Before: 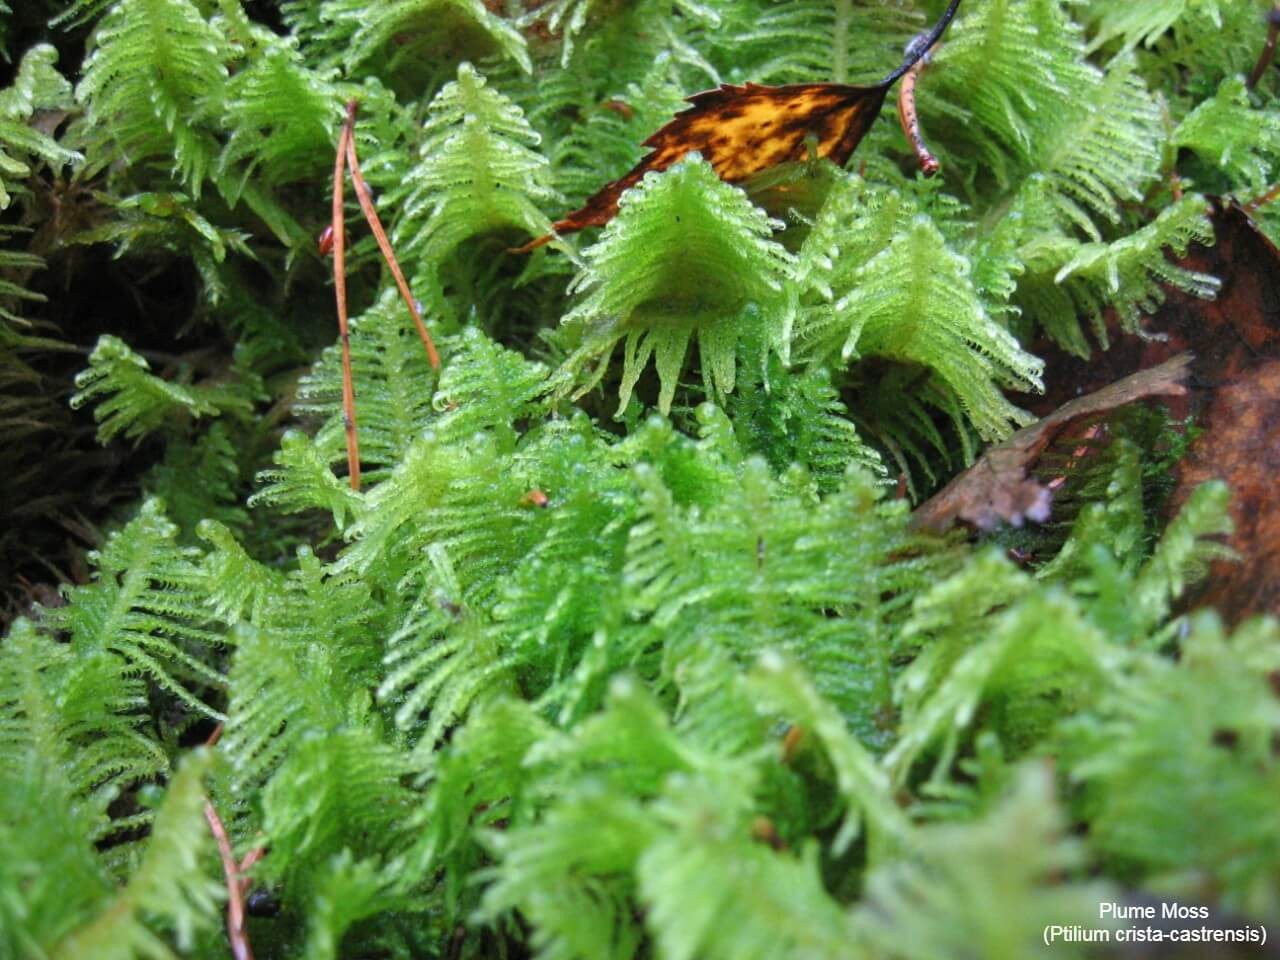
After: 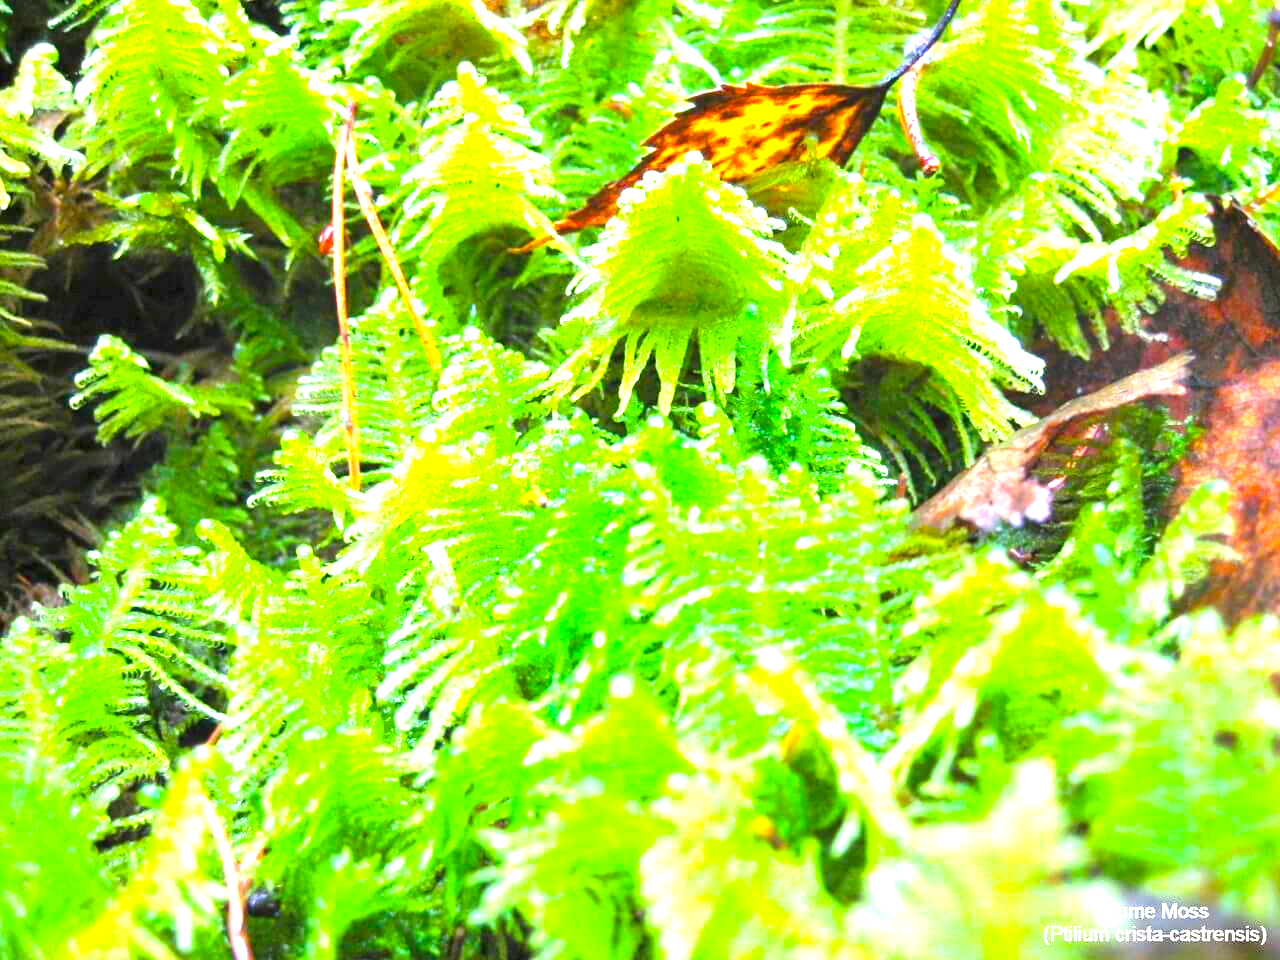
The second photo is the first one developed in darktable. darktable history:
exposure: exposure 2.286 EV, compensate highlight preservation false
color balance rgb: linear chroma grading › global chroma 13.739%, perceptual saturation grading › global saturation 30.359%
